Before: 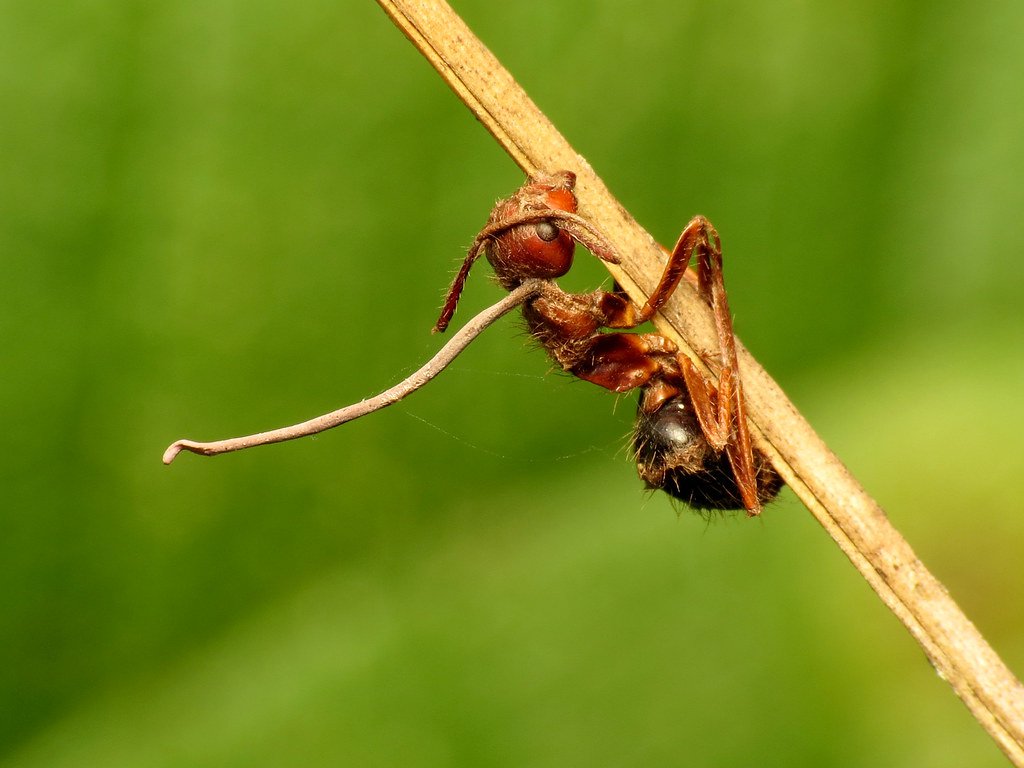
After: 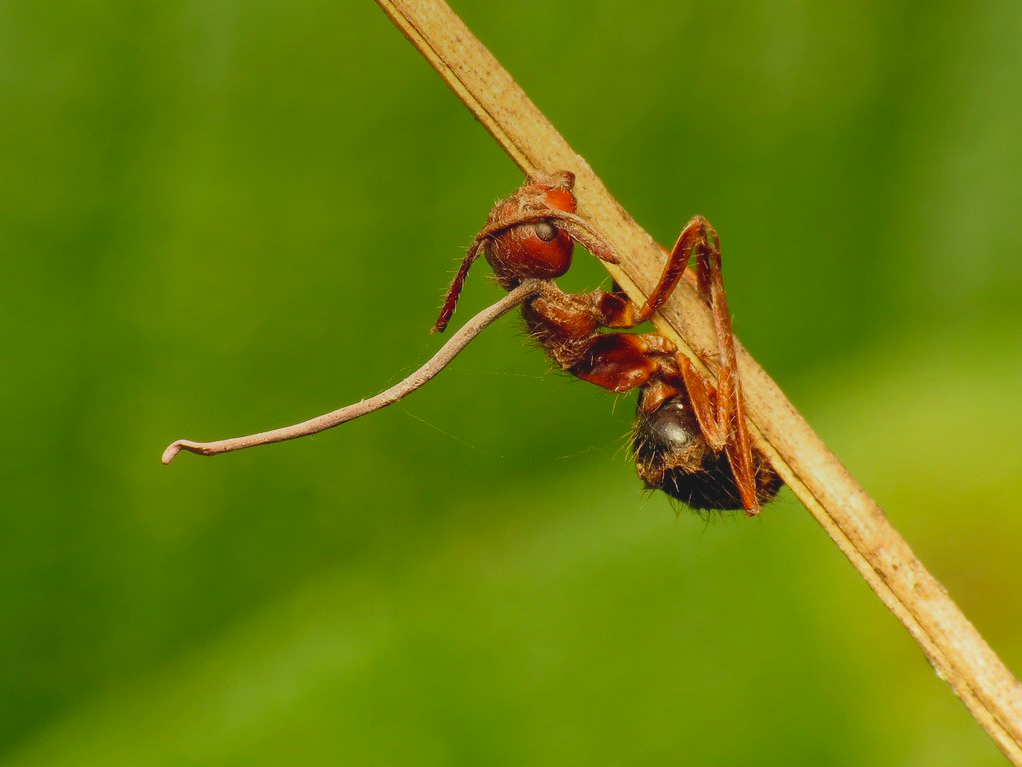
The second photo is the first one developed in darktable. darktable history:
lowpass: radius 0.1, contrast 0.85, saturation 1.1, unbound 0
crop and rotate: left 0.126%
graduated density: on, module defaults
